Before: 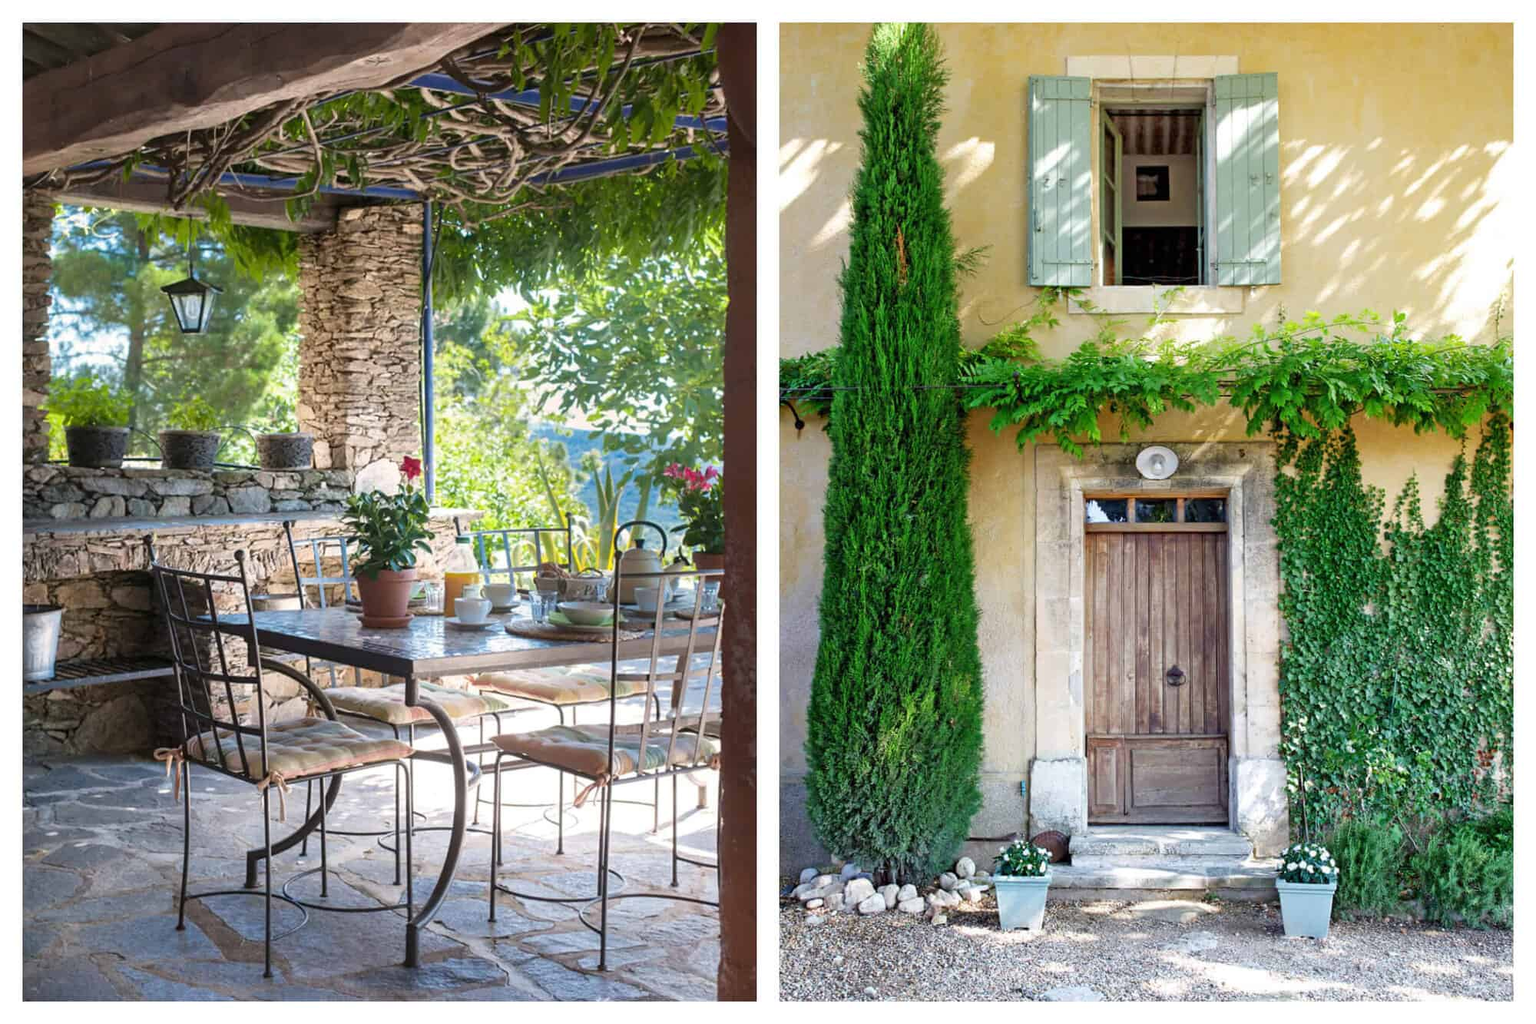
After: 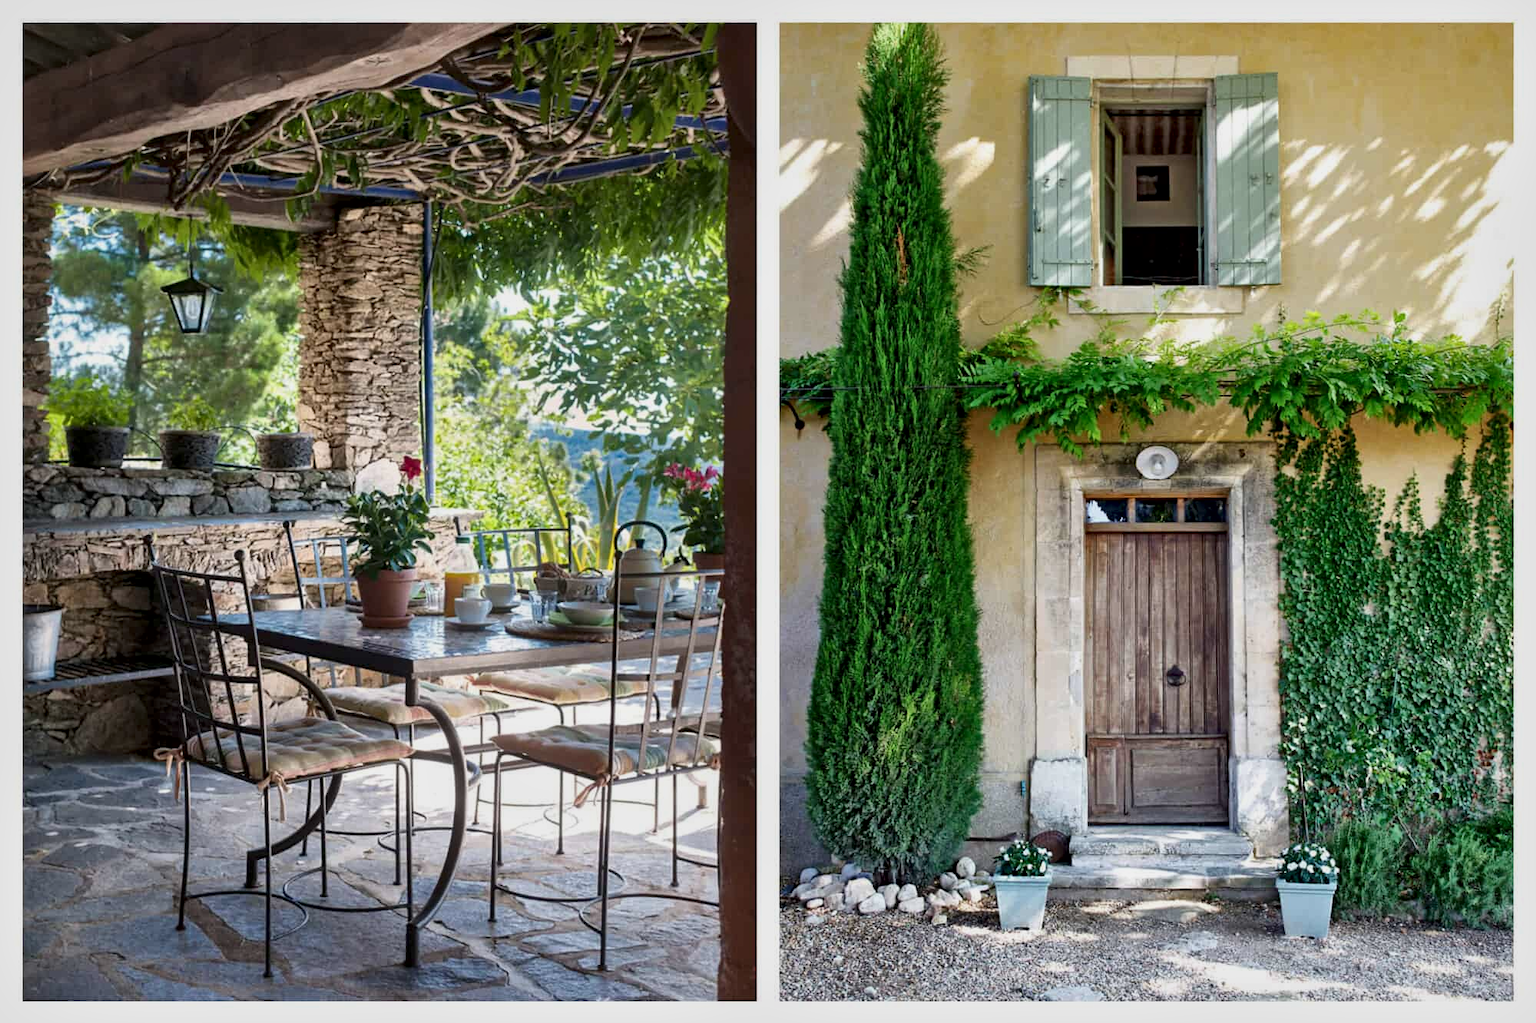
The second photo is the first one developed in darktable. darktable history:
local contrast: mode bilateral grid, contrast 25, coarseness 47, detail 151%, midtone range 0.2
exposure: exposure -0.462 EV, compensate highlight preservation false
